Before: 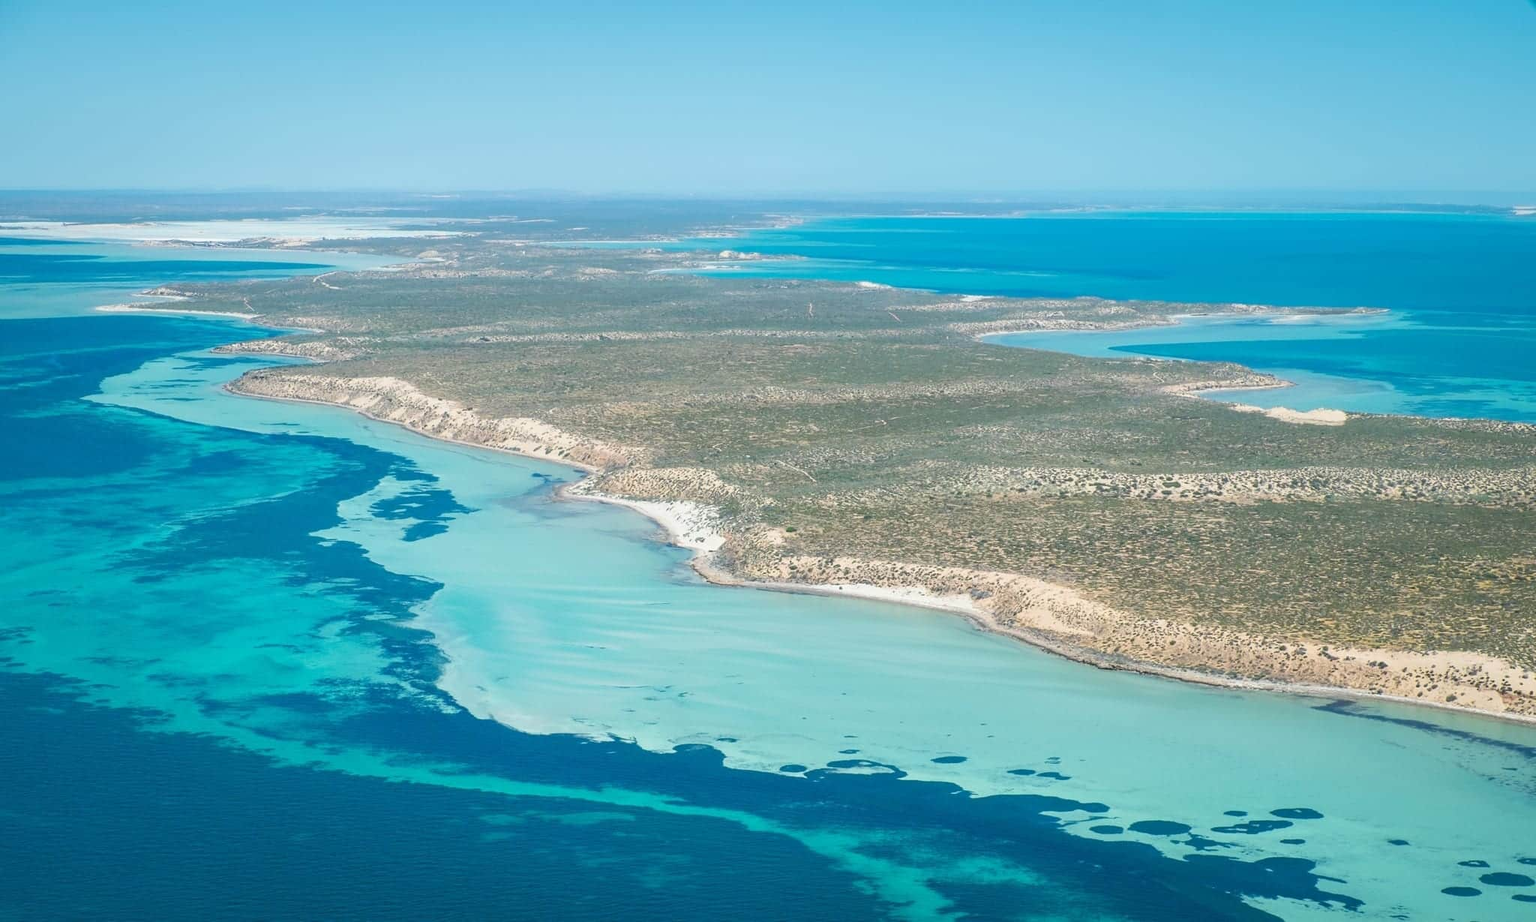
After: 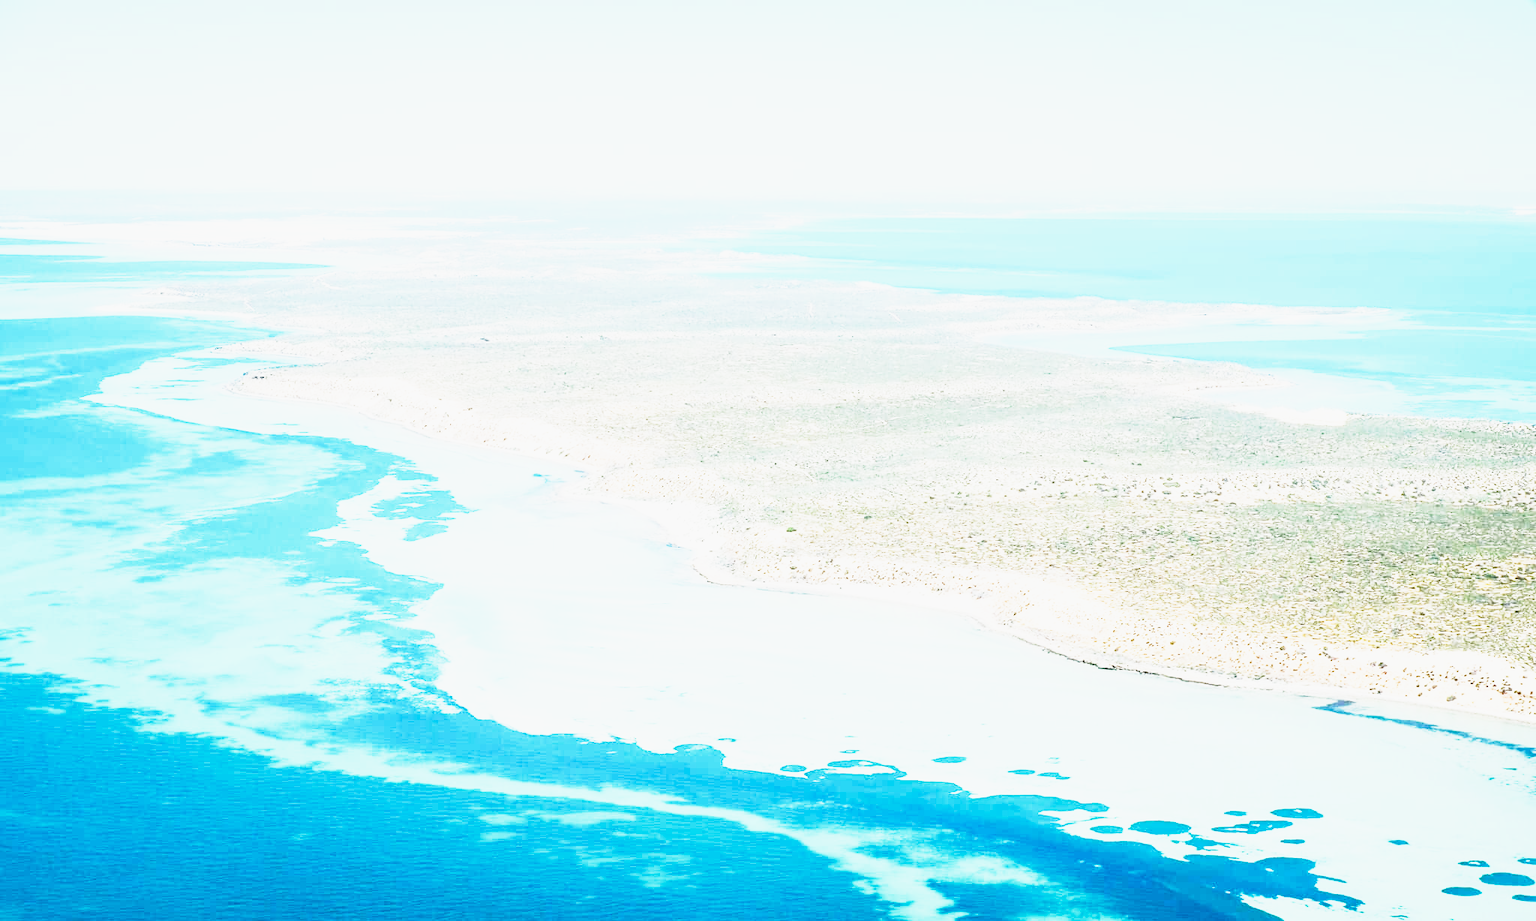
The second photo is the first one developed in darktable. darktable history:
tone equalizer: -8 EV 0.019 EV, -7 EV -0.034 EV, -6 EV 0.01 EV, -5 EV 0.022 EV, -4 EV 0.26 EV, -3 EV 0.672 EV, -2 EV 0.579 EV, -1 EV 0.213 EV, +0 EV 0.038 EV, edges refinement/feathering 500, mask exposure compensation -1.57 EV, preserve details no
tone curve: curves: ch0 [(0, 0) (0.062, 0.023) (0.168, 0.142) (0.359, 0.419) (0.469, 0.544) (0.634, 0.722) (0.839, 0.909) (0.998, 0.978)]; ch1 [(0, 0) (0.437, 0.408) (0.472, 0.47) (0.502, 0.504) (0.527, 0.546) (0.568, 0.619) (0.608, 0.665) (0.669, 0.748) (0.859, 0.899) (1, 1)]; ch2 [(0, 0) (0.33, 0.301) (0.421, 0.443) (0.473, 0.498) (0.509, 0.5) (0.535, 0.564) (0.575, 0.625) (0.608, 0.667) (1, 1)], preserve colors none
base curve: curves: ch0 [(0, 0) (0.007, 0.004) (0.027, 0.03) (0.046, 0.07) (0.207, 0.54) (0.442, 0.872) (0.673, 0.972) (1, 1)], preserve colors none
